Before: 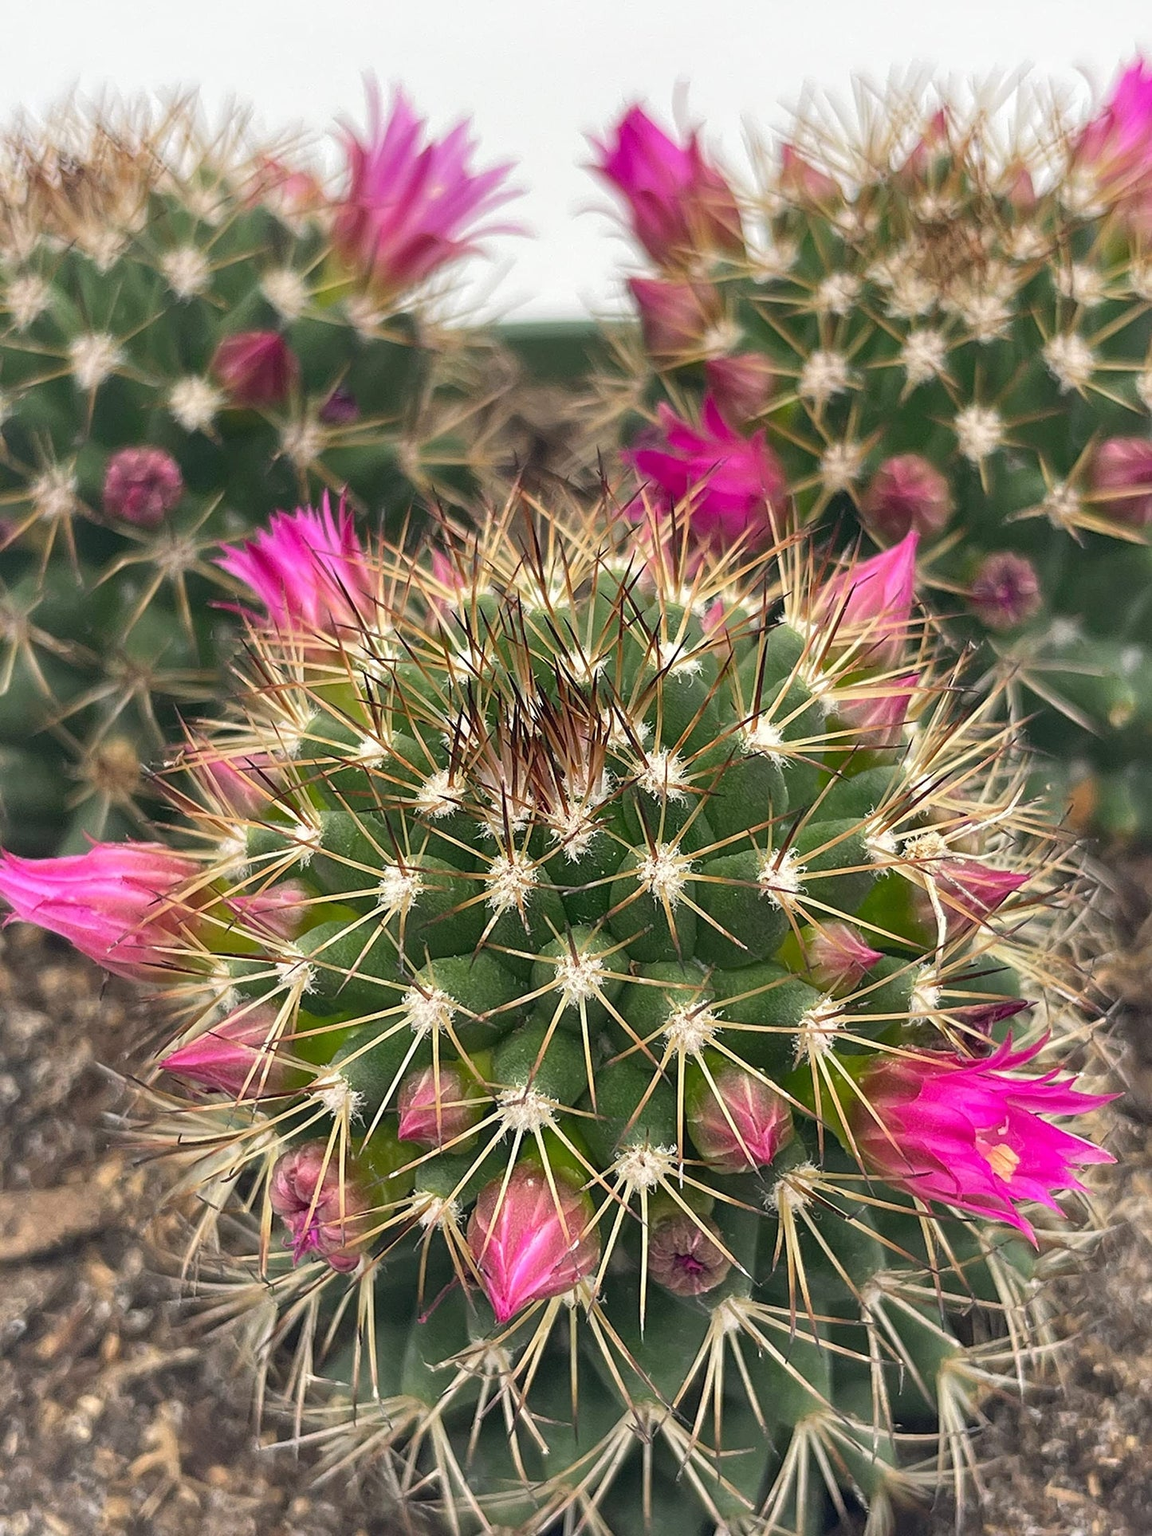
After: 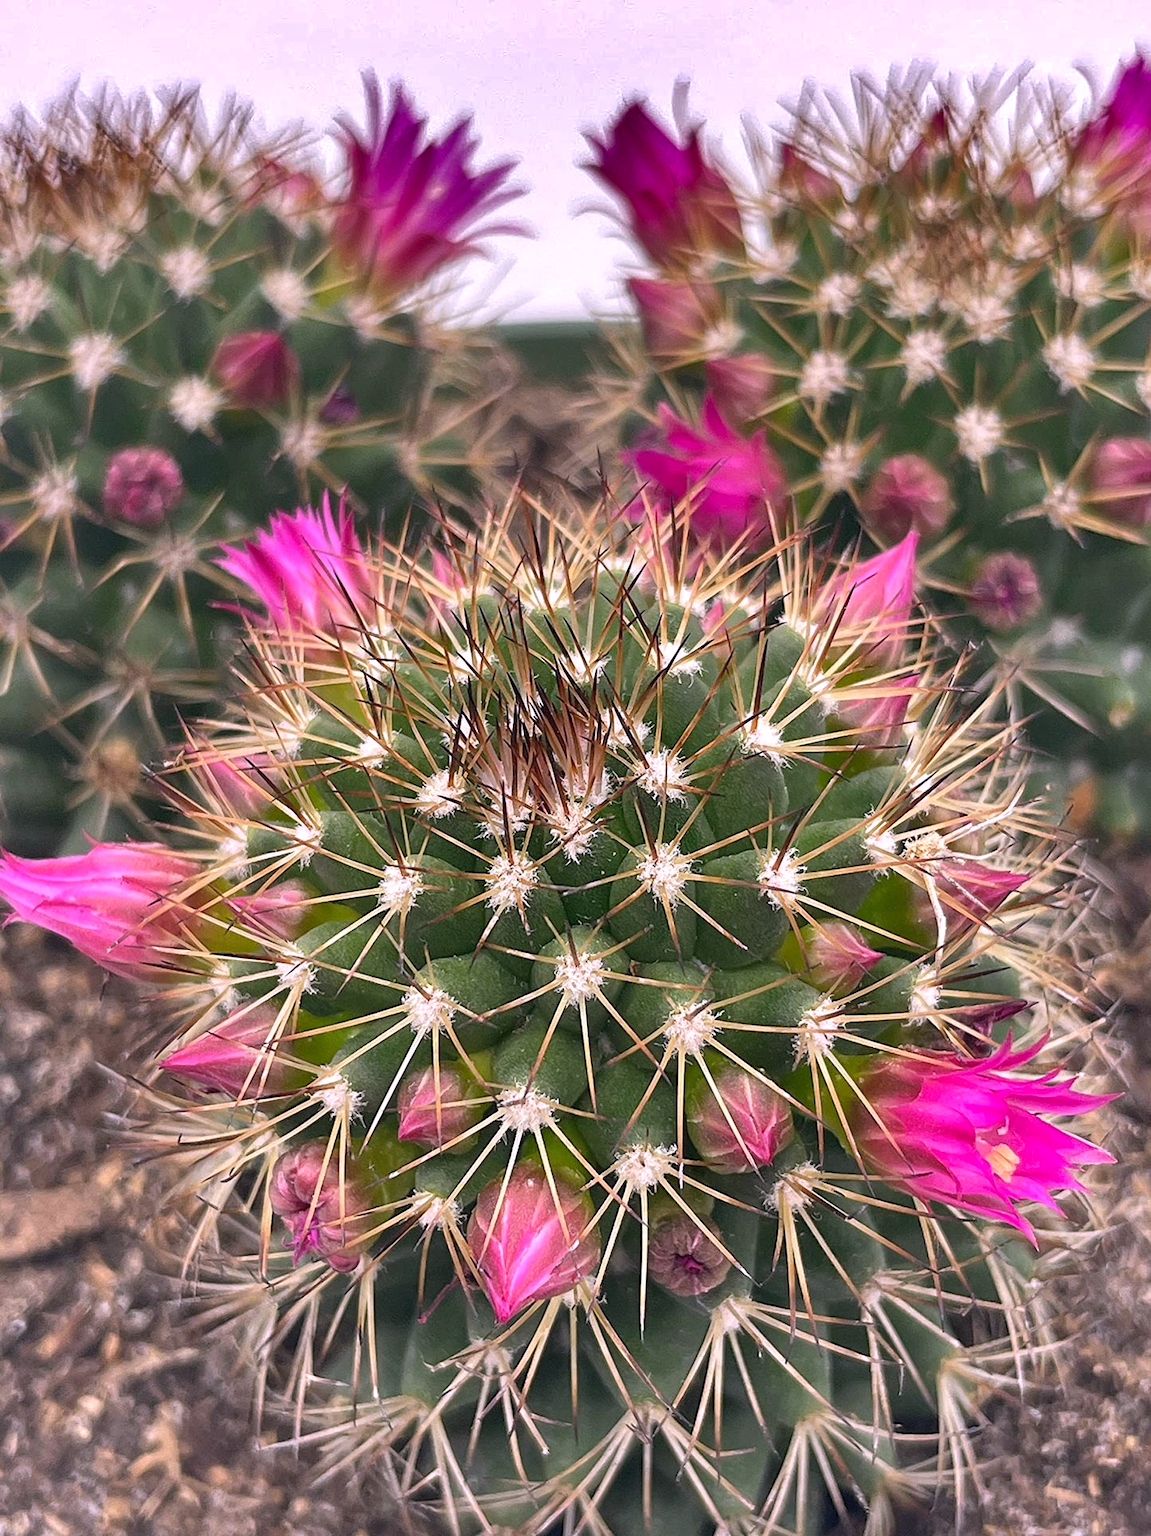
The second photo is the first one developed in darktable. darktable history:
white balance: red 1.066, blue 1.119
shadows and highlights: shadows 24.5, highlights -78.15, soften with gaussian
